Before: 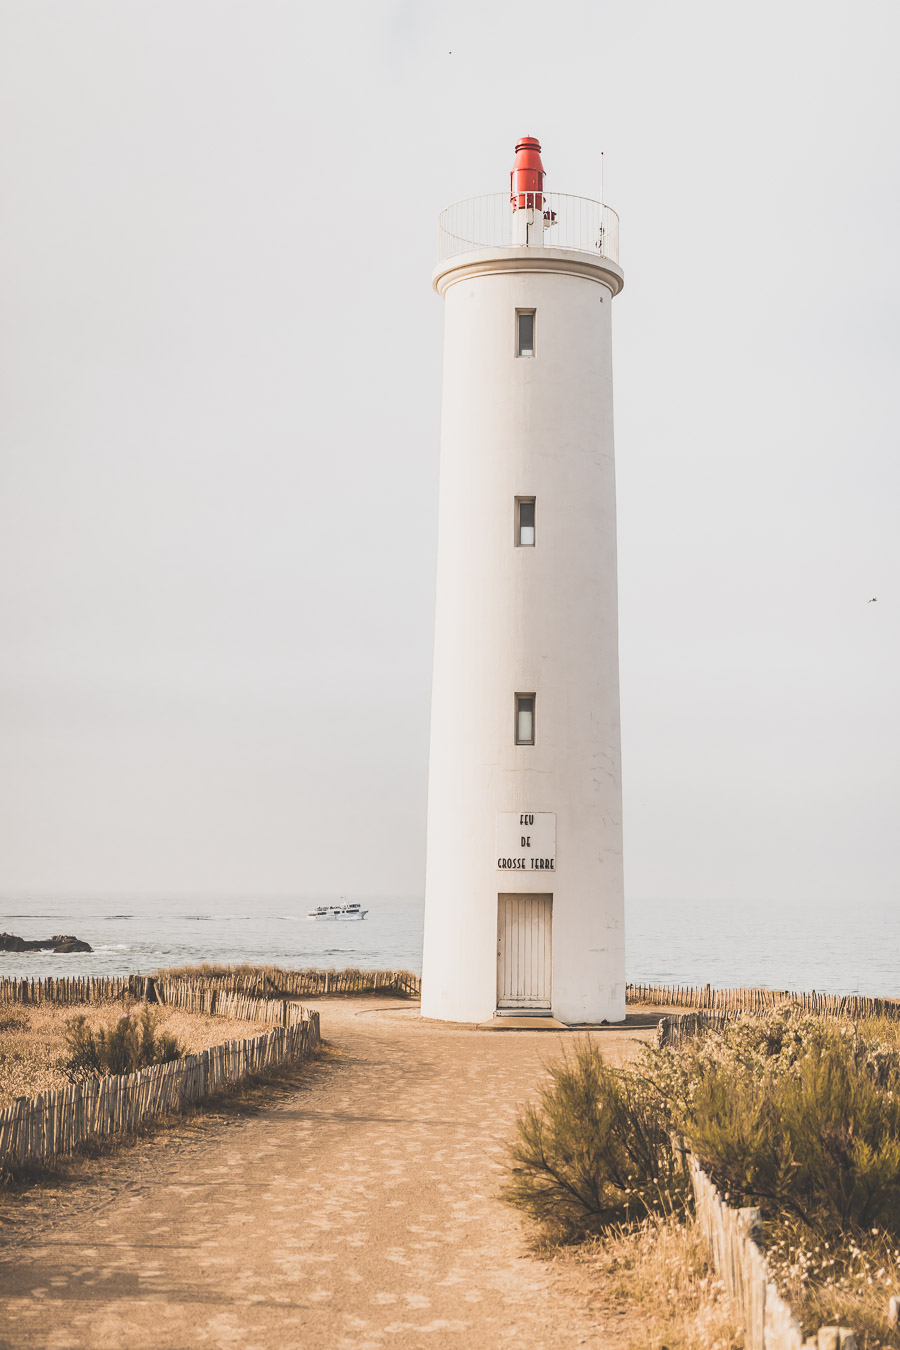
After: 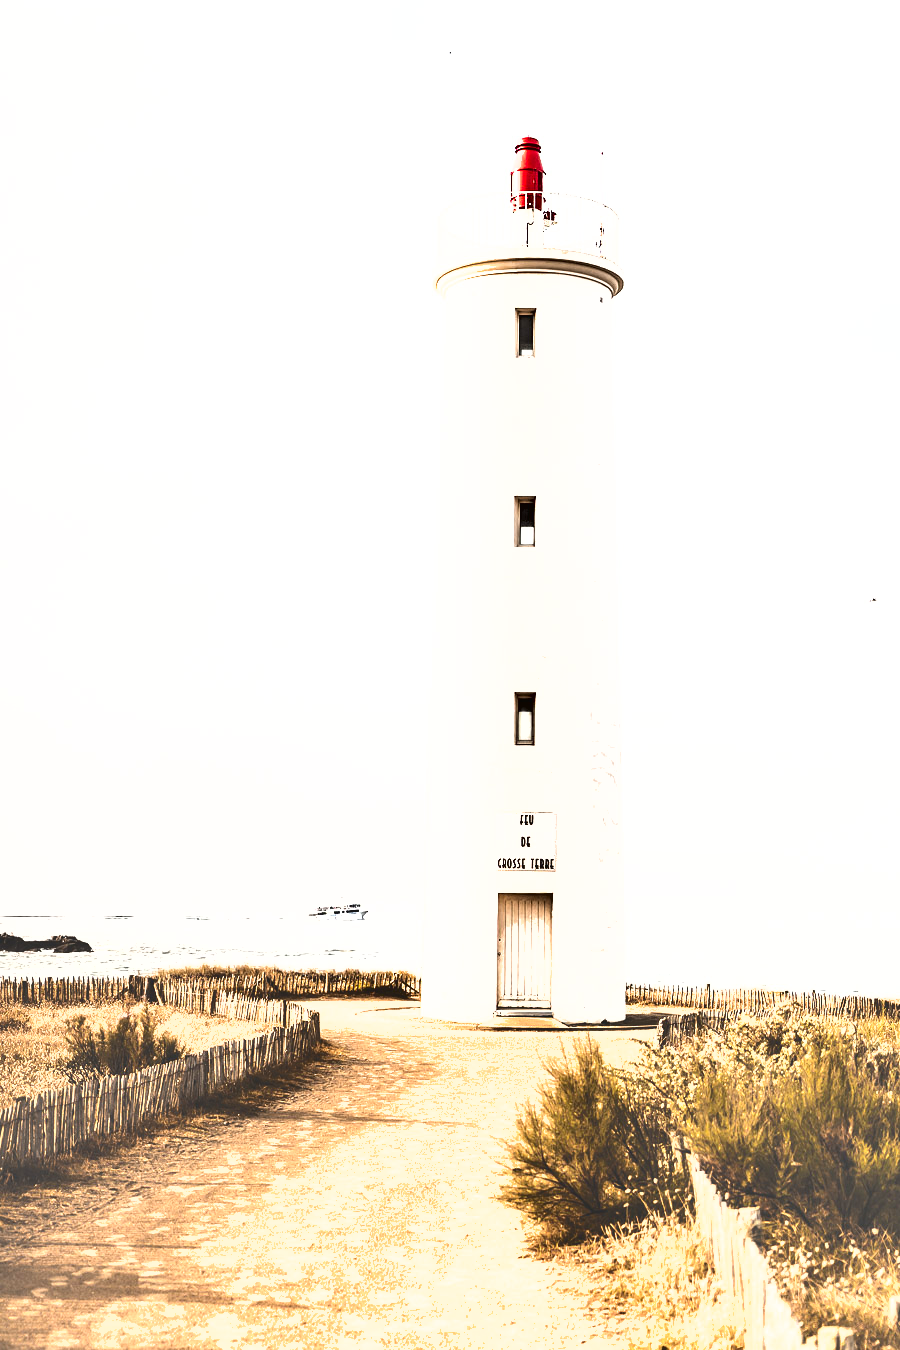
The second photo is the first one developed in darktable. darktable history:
exposure: black level correction 0, exposure 1.199 EV, compensate exposure bias true, compensate highlight preservation false
shadows and highlights: shadows 61.17, soften with gaussian
